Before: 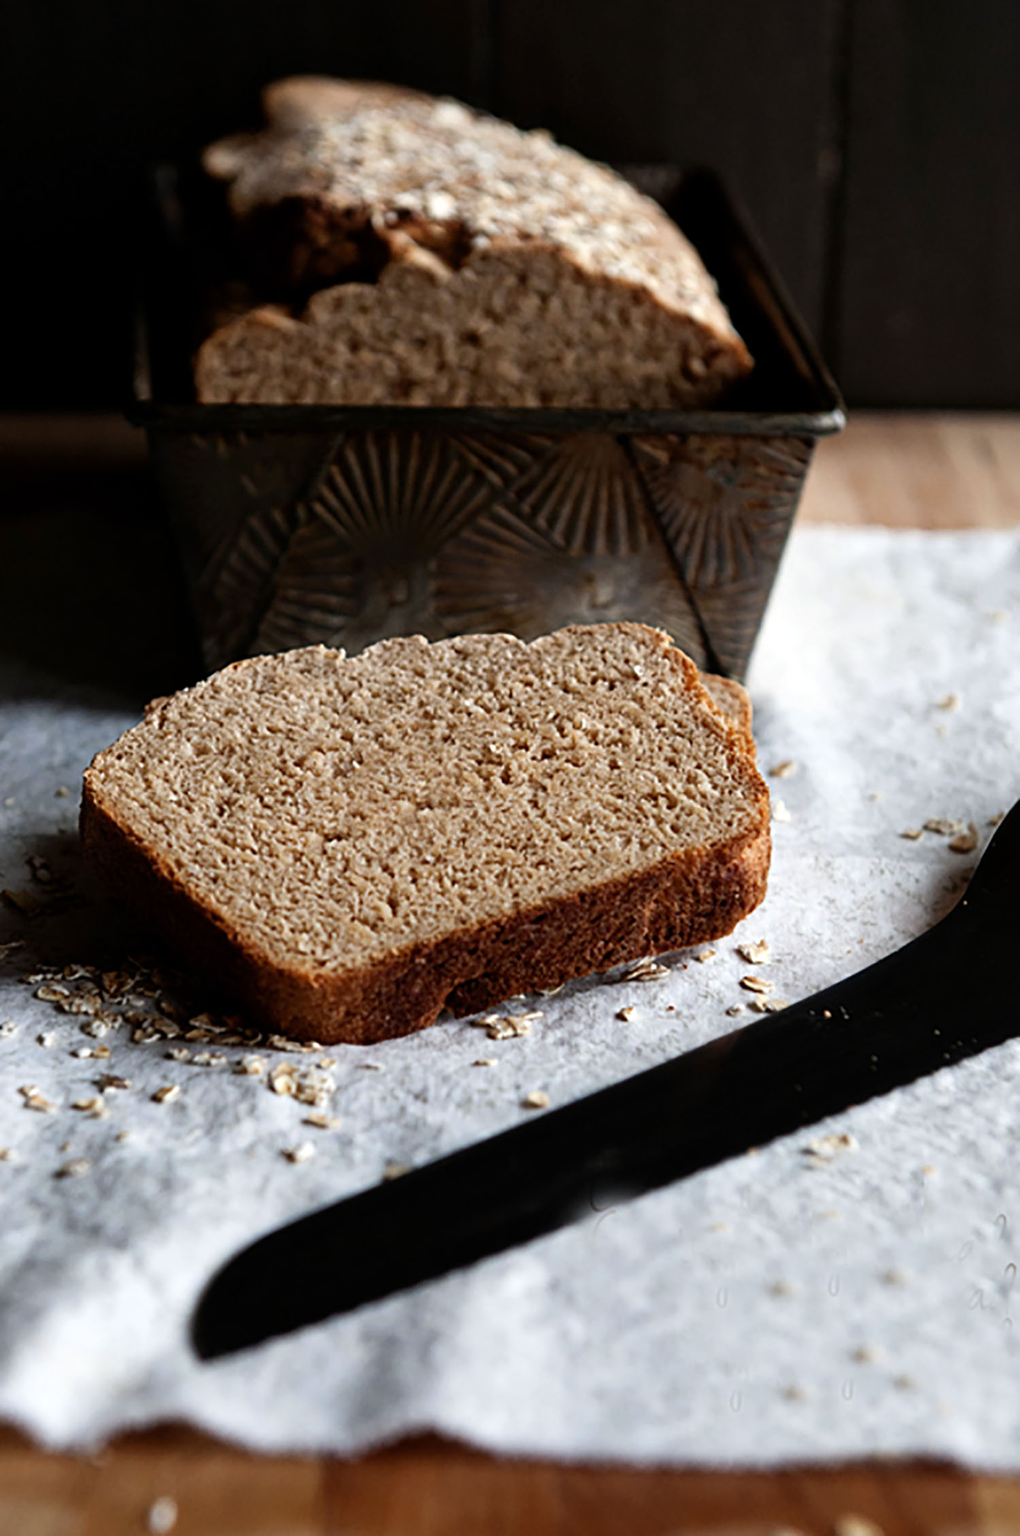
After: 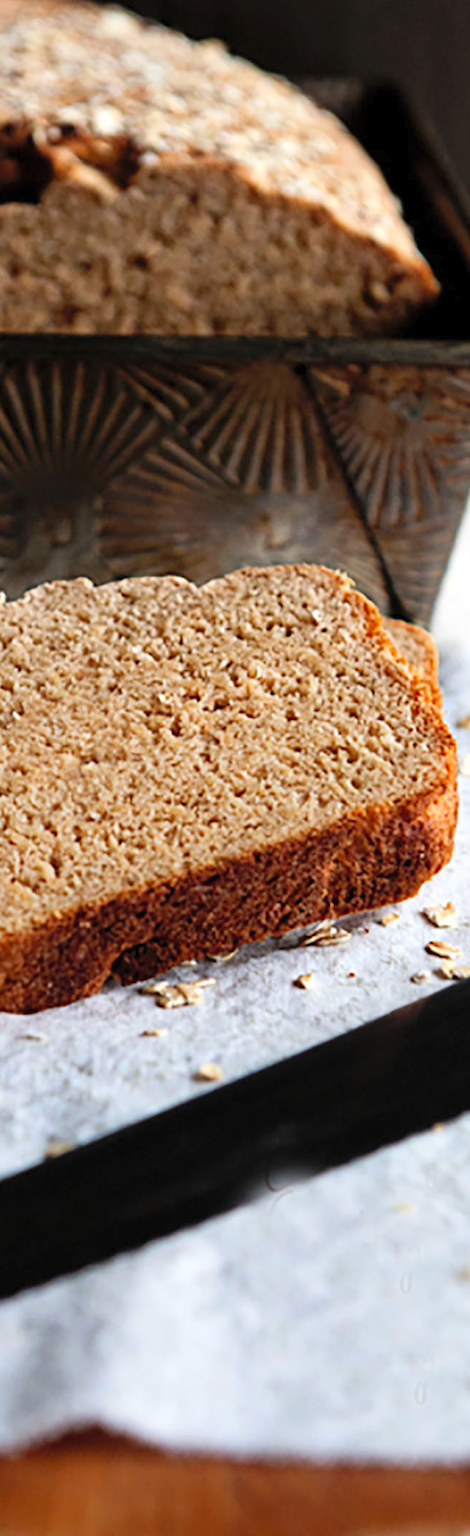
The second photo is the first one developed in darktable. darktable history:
crop: left 33.452%, top 6.025%, right 23.155%
contrast brightness saturation: contrast 0.07, brightness 0.18, saturation 0.4
